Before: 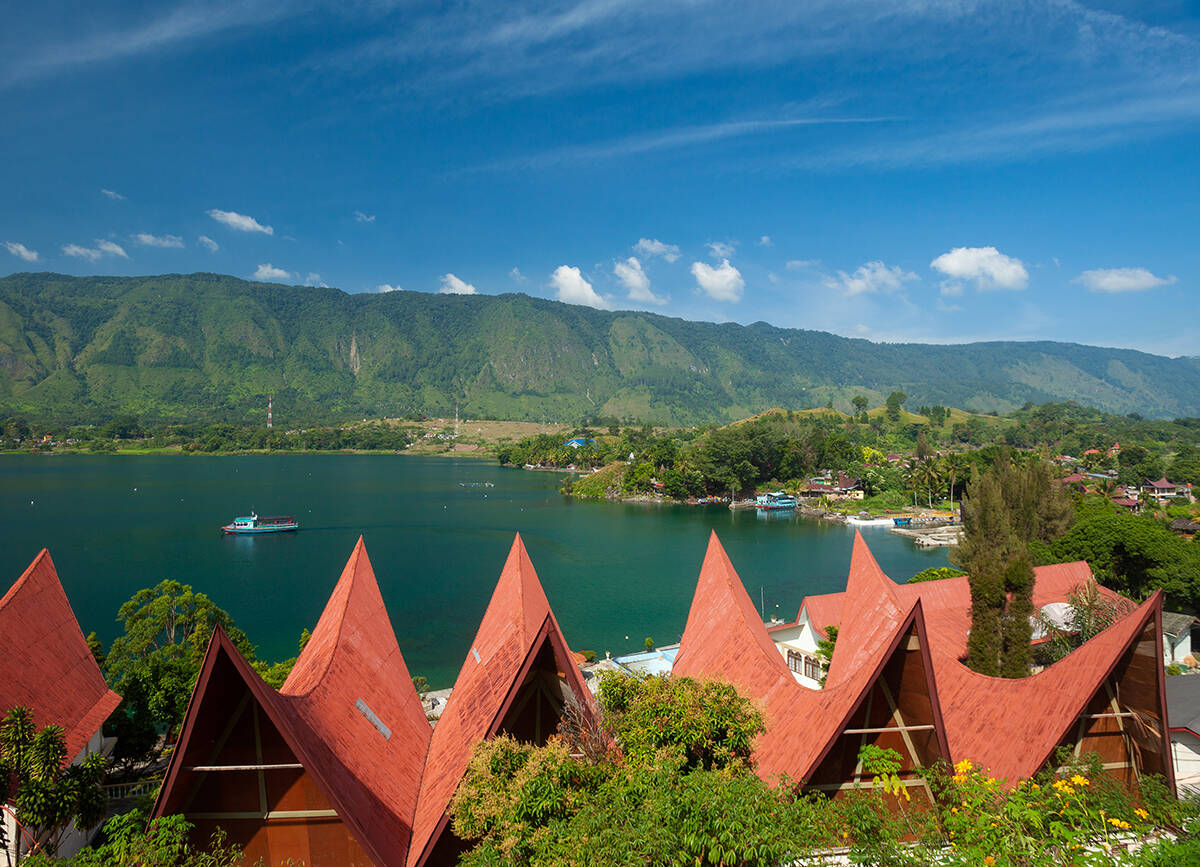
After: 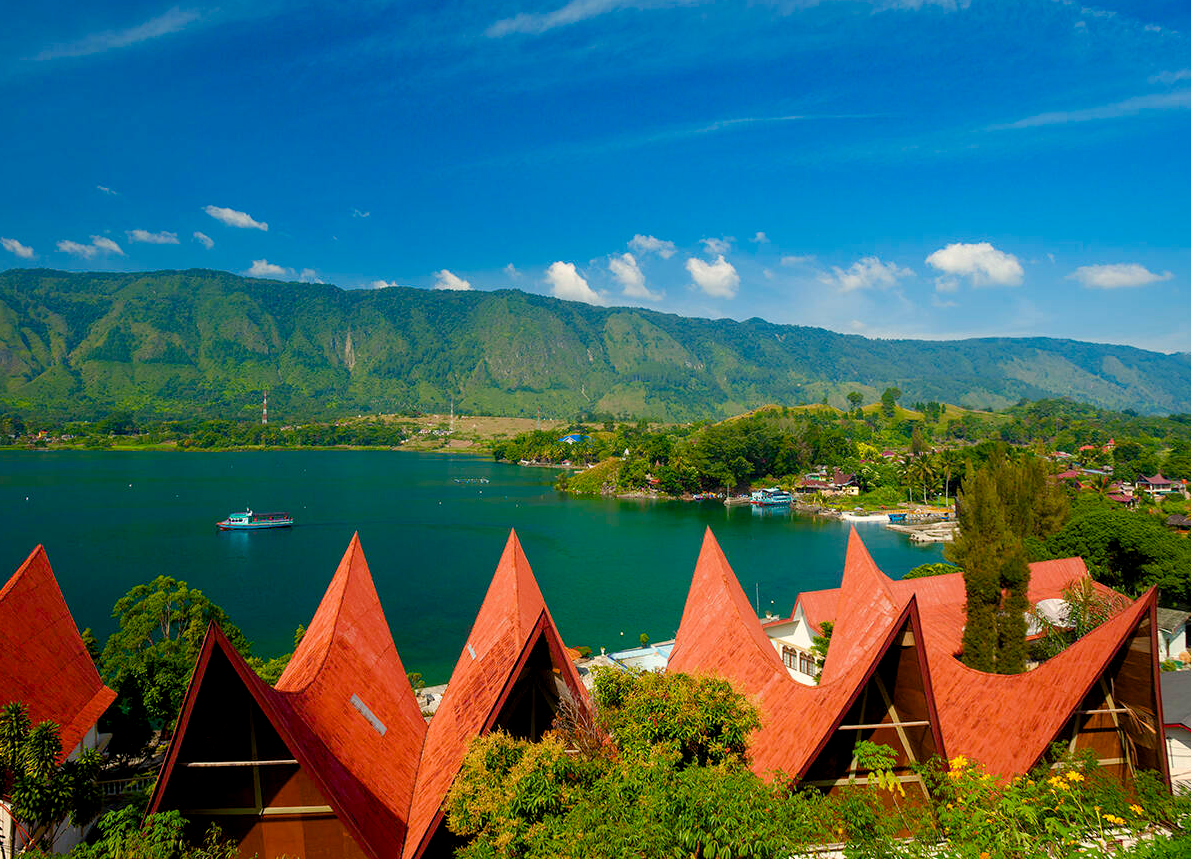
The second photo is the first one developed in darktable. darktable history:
color balance rgb: shadows lift › chroma 3%, shadows lift › hue 240.84°, highlights gain › chroma 3%, highlights gain › hue 73.2°, global offset › luminance -0.5%, perceptual saturation grading › global saturation 20%, perceptual saturation grading › highlights -25%, perceptual saturation grading › shadows 50%, global vibrance 25.26%
crop: left 0.434%, top 0.485%, right 0.244%, bottom 0.386%
